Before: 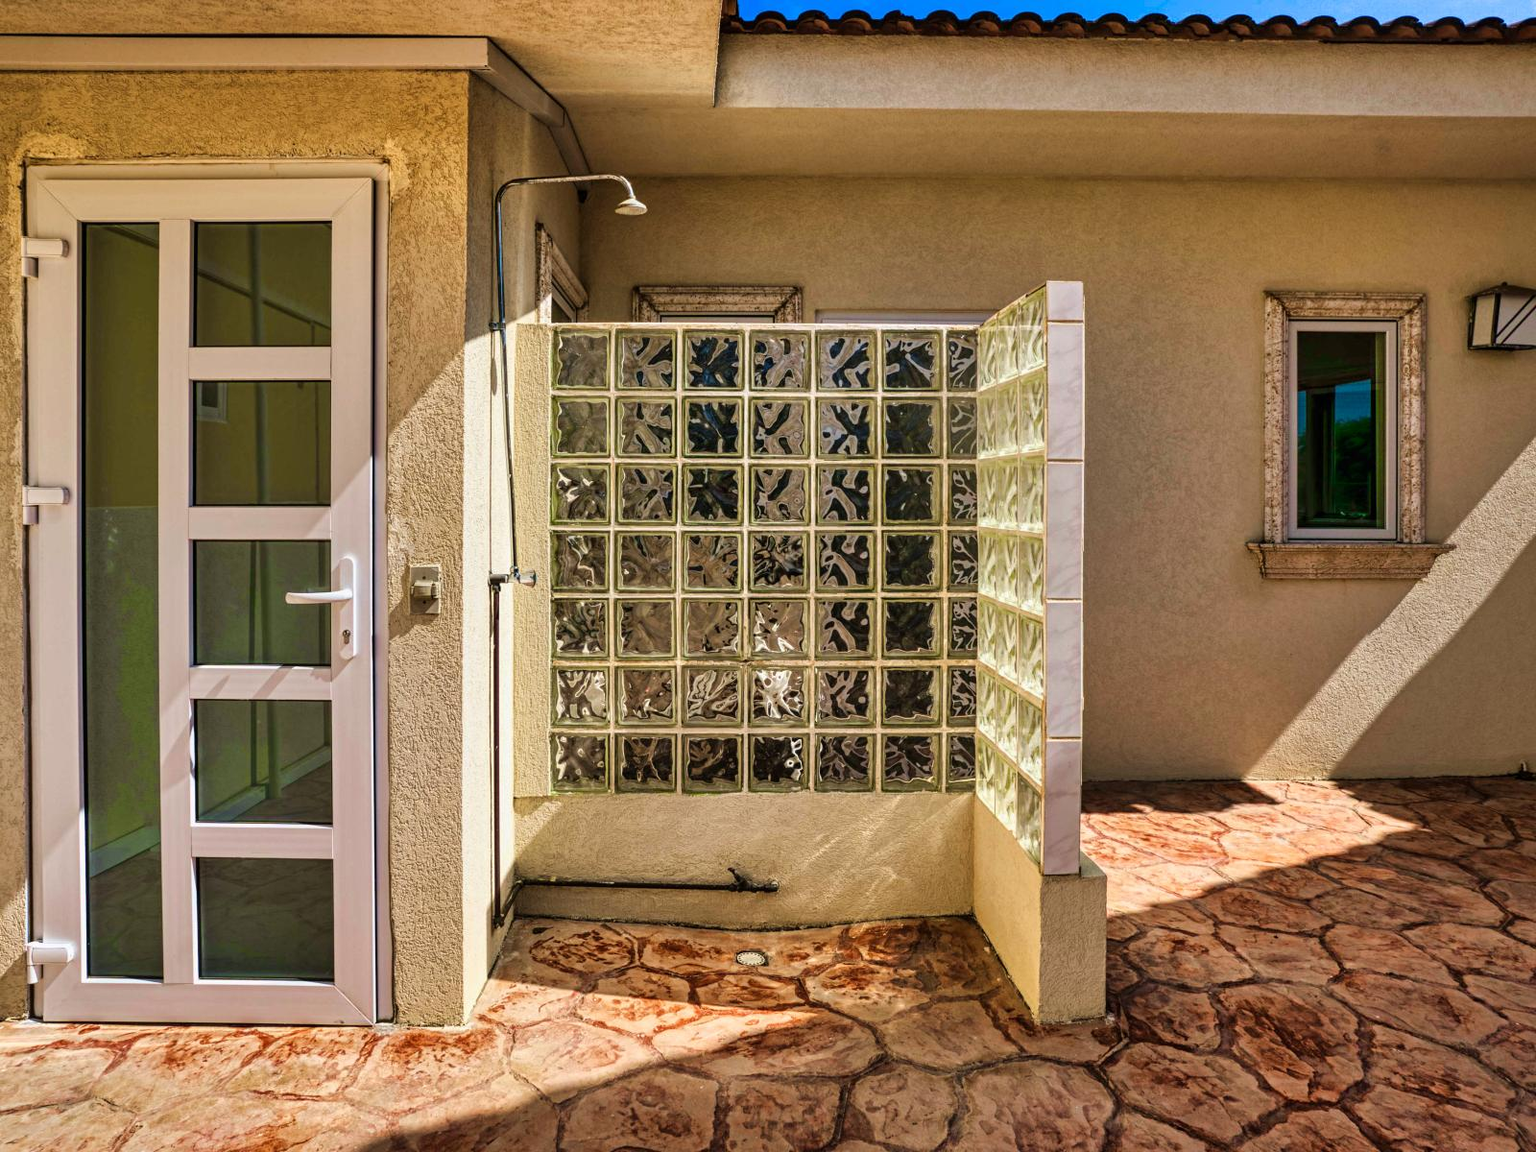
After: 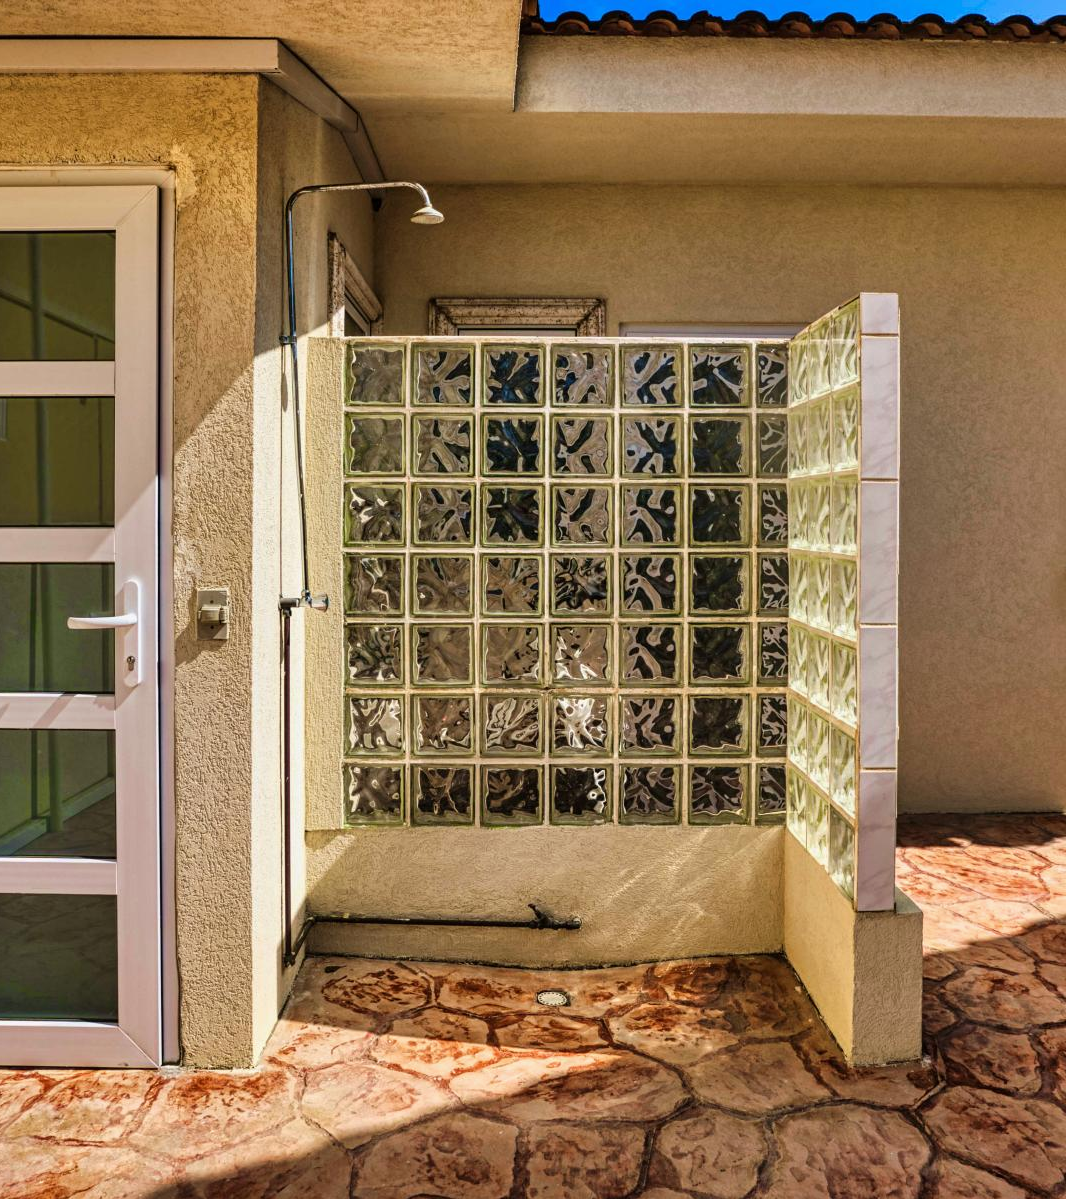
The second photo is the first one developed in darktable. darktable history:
exposure: exposure -0.041 EV, compensate highlight preservation false
crop and rotate: left 14.436%, right 18.898%
